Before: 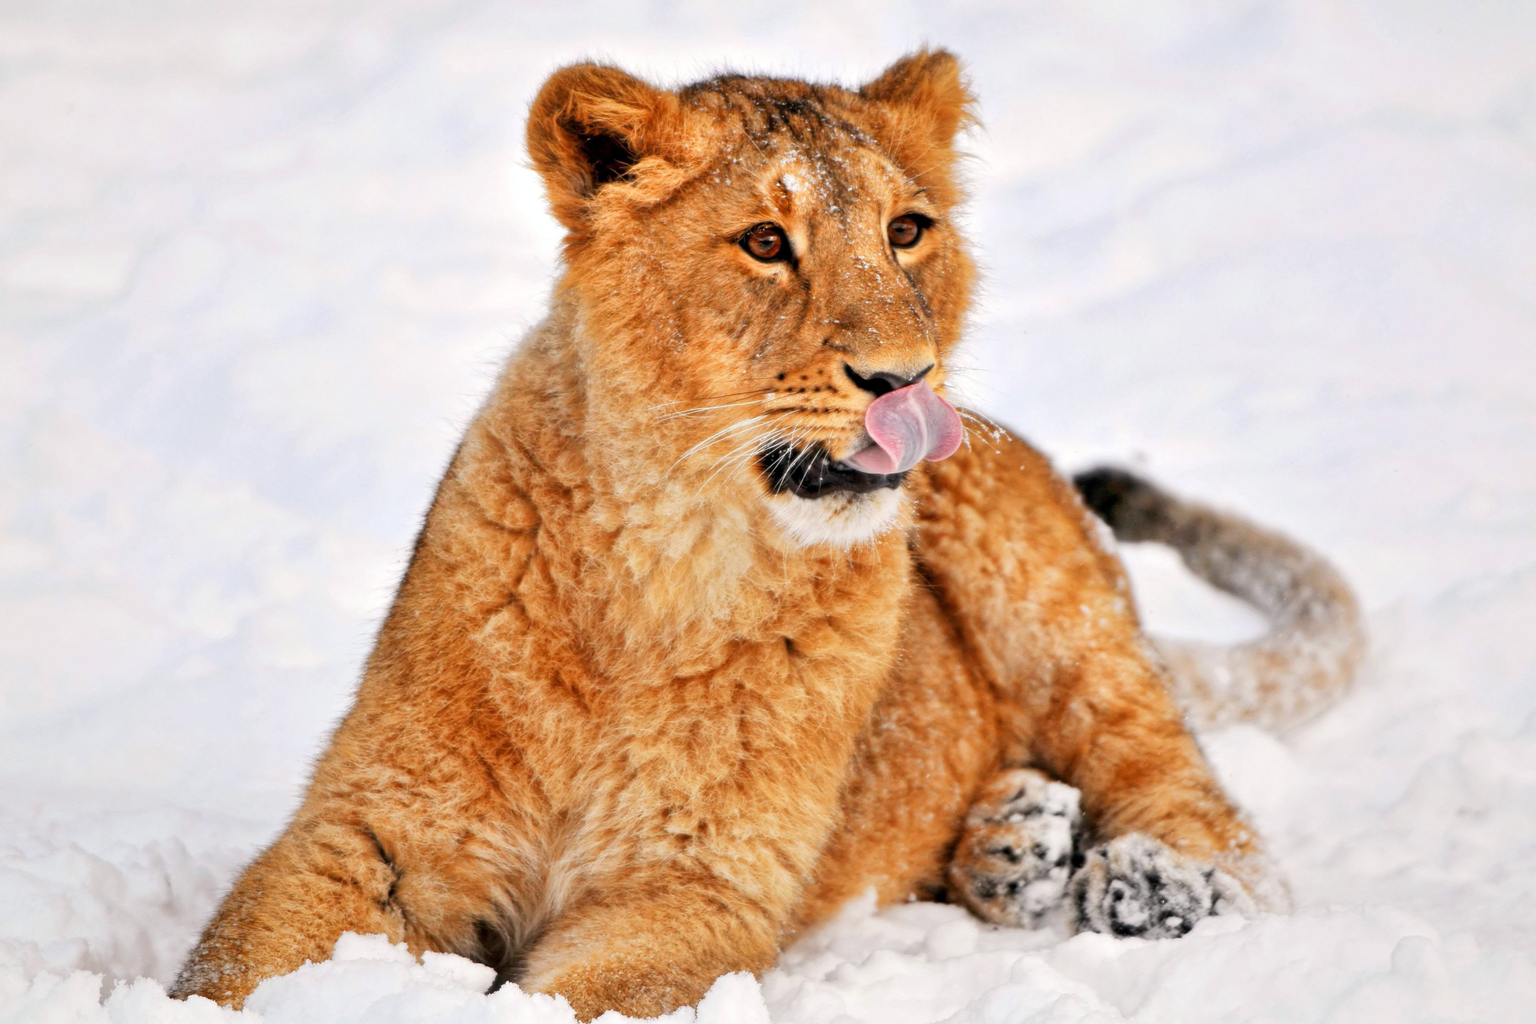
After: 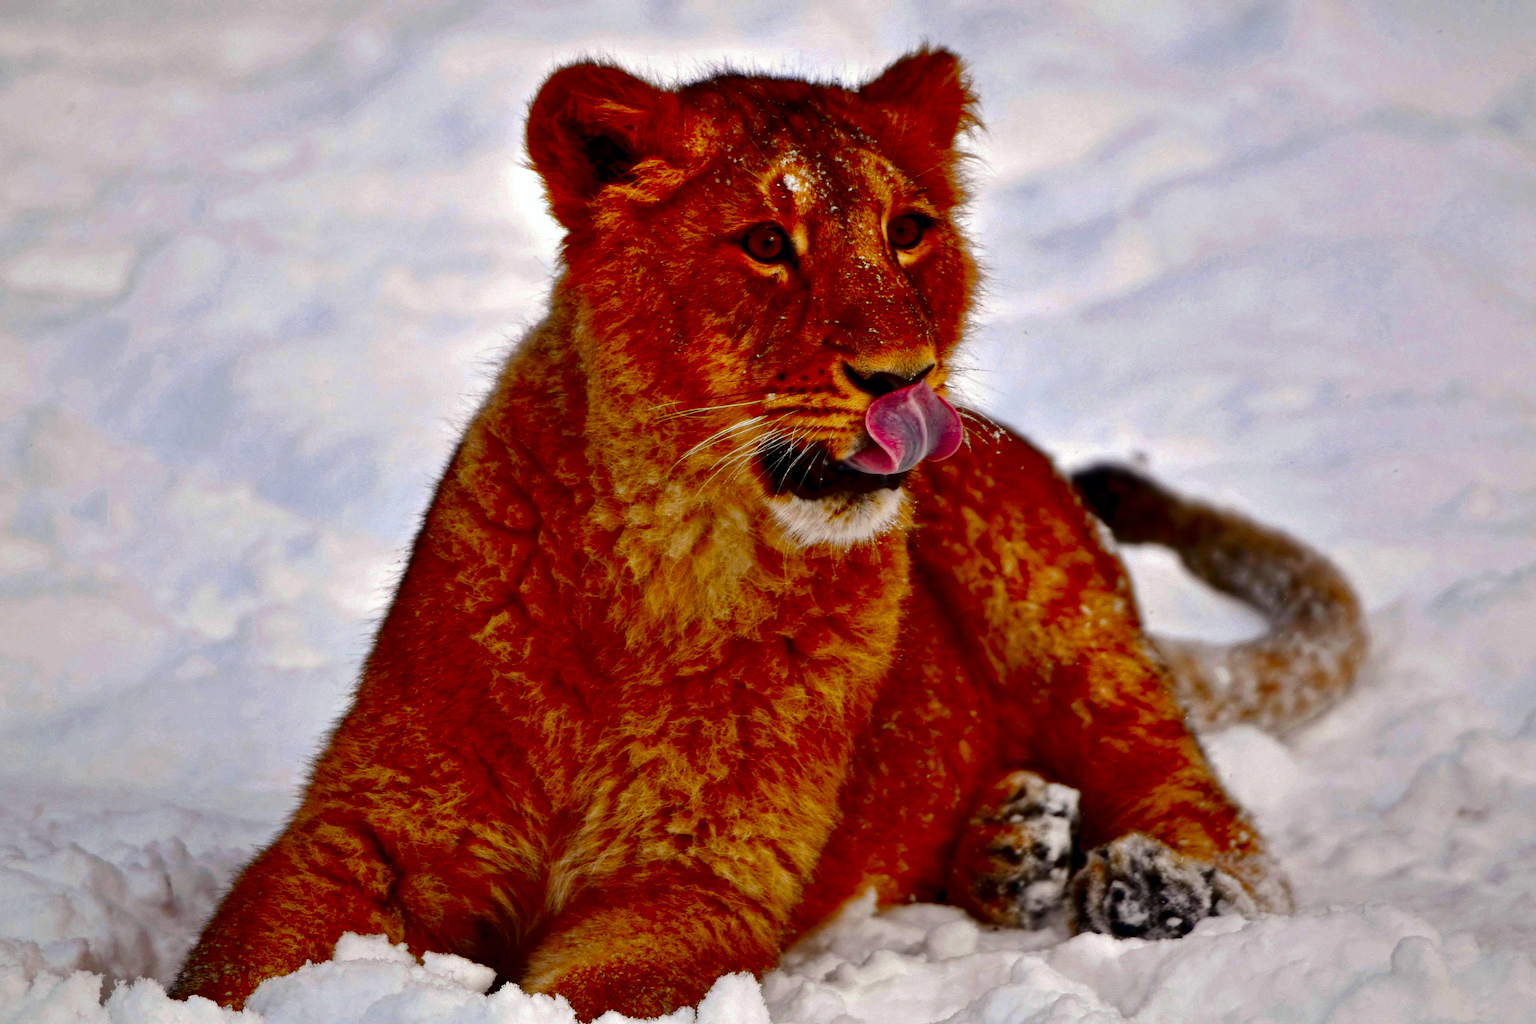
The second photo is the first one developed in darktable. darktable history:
contrast brightness saturation: brightness -1, saturation 1
exposure: compensate highlight preservation false
